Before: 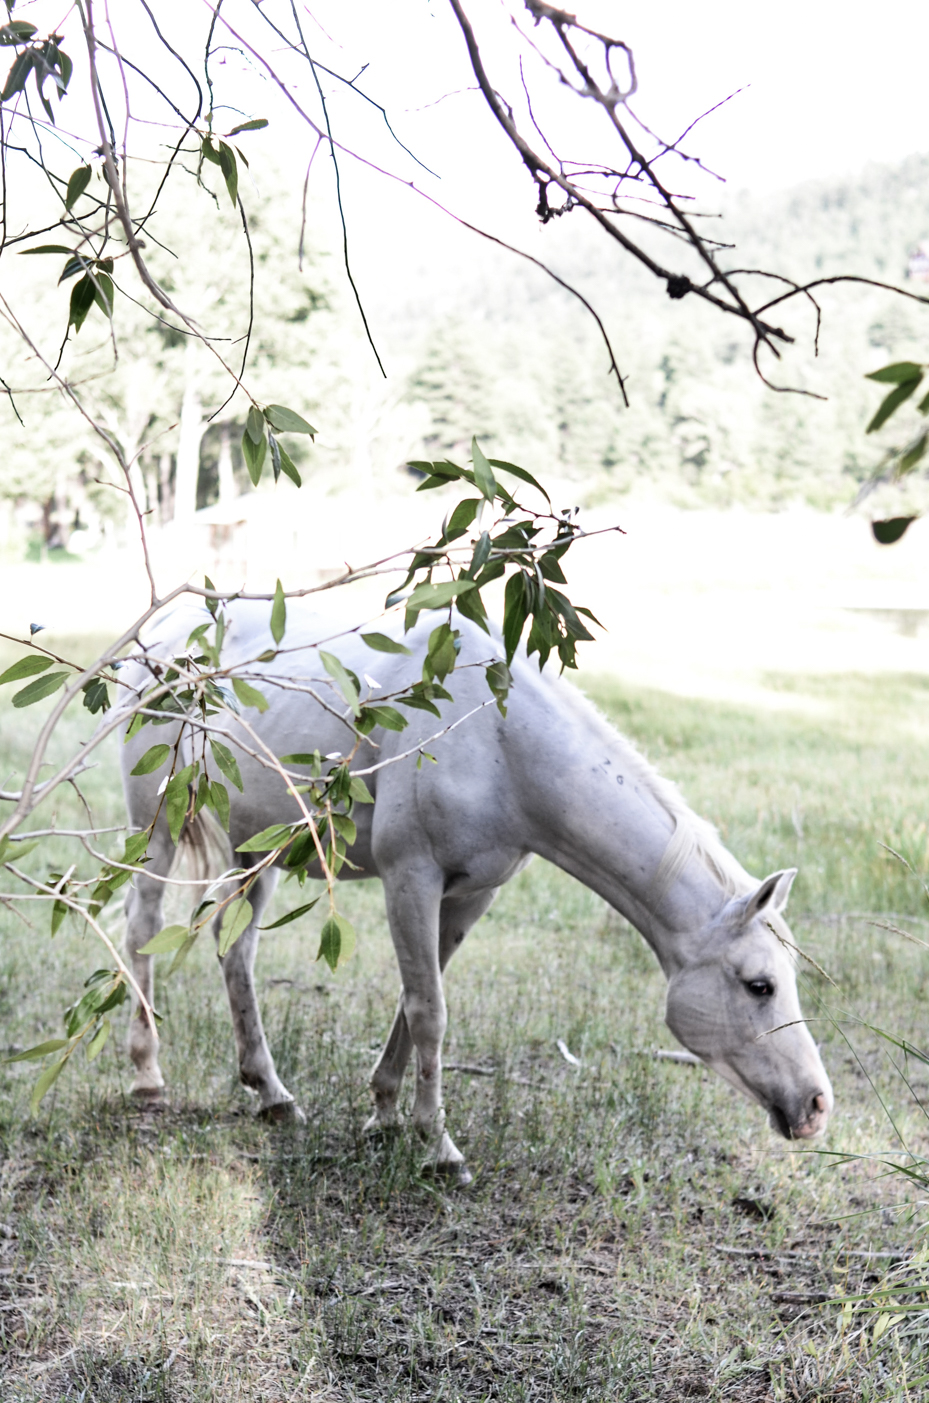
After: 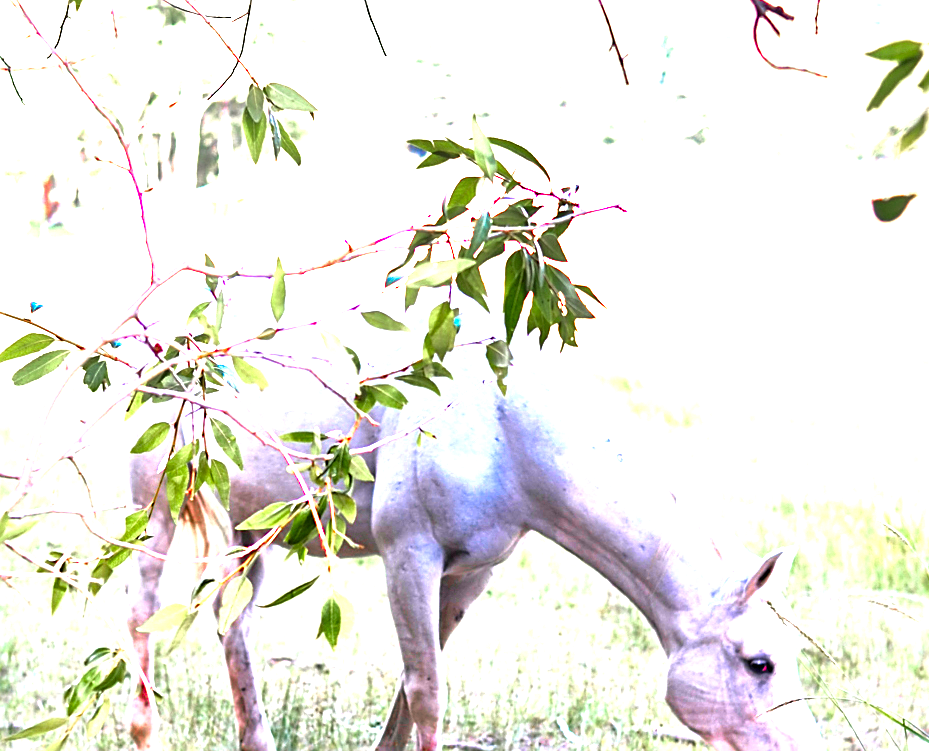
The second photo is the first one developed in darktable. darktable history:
exposure: black level correction 0, exposure 1.488 EV, compensate highlight preservation false
color correction: highlights a* 1.57, highlights b* -1.76, saturation 2.48
crop and rotate: top 22.978%, bottom 23.423%
contrast brightness saturation: contrast -0.015, brightness -0.013, saturation 0.043
color zones: curves: ch1 [(0, 0.708) (0.088, 0.648) (0.245, 0.187) (0.429, 0.326) (0.571, 0.498) (0.714, 0.5) (0.857, 0.5) (1, 0.708)]
color balance rgb: highlights gain › chroma 0.202%, highlights gain › hue 332.49°, perceptual saturation grading › global saturation 29.991%, global vibrance 20%
sharpen: on, module defaults
local contrast: mode bilateral grid, contrast 20, coarseness 99, detail 150%, midtone range 0.2
